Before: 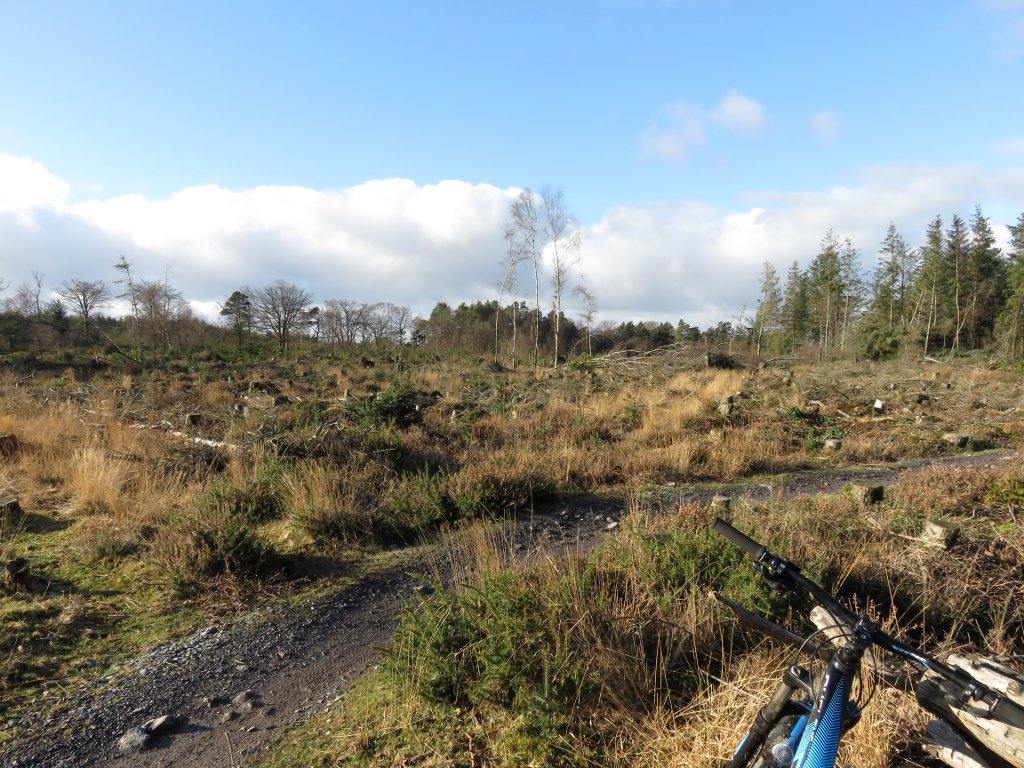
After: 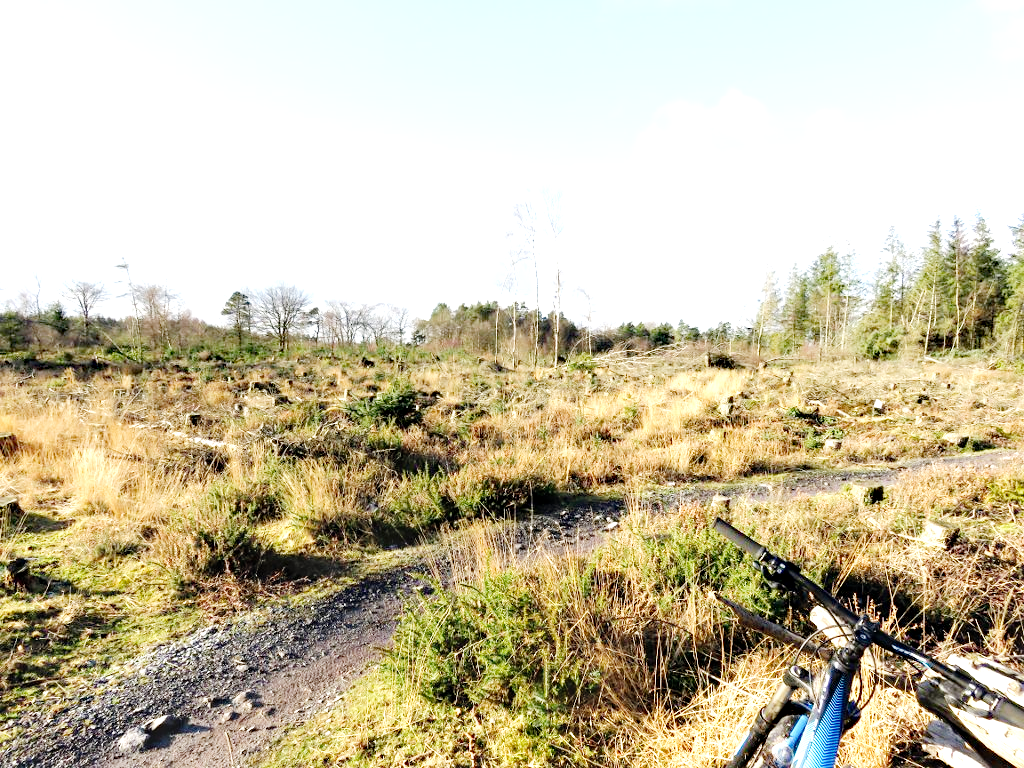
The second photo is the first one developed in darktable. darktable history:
exposure: exposure 0.778 EV, compensate highlight preservation false
base curve: curves: ch0 [(0, 0) (0.036, 0.025) (0.121, 0.166) (0.206, 0.329) (0.605, 0.79) (1, 1)], fusion 1, preserve colors none
